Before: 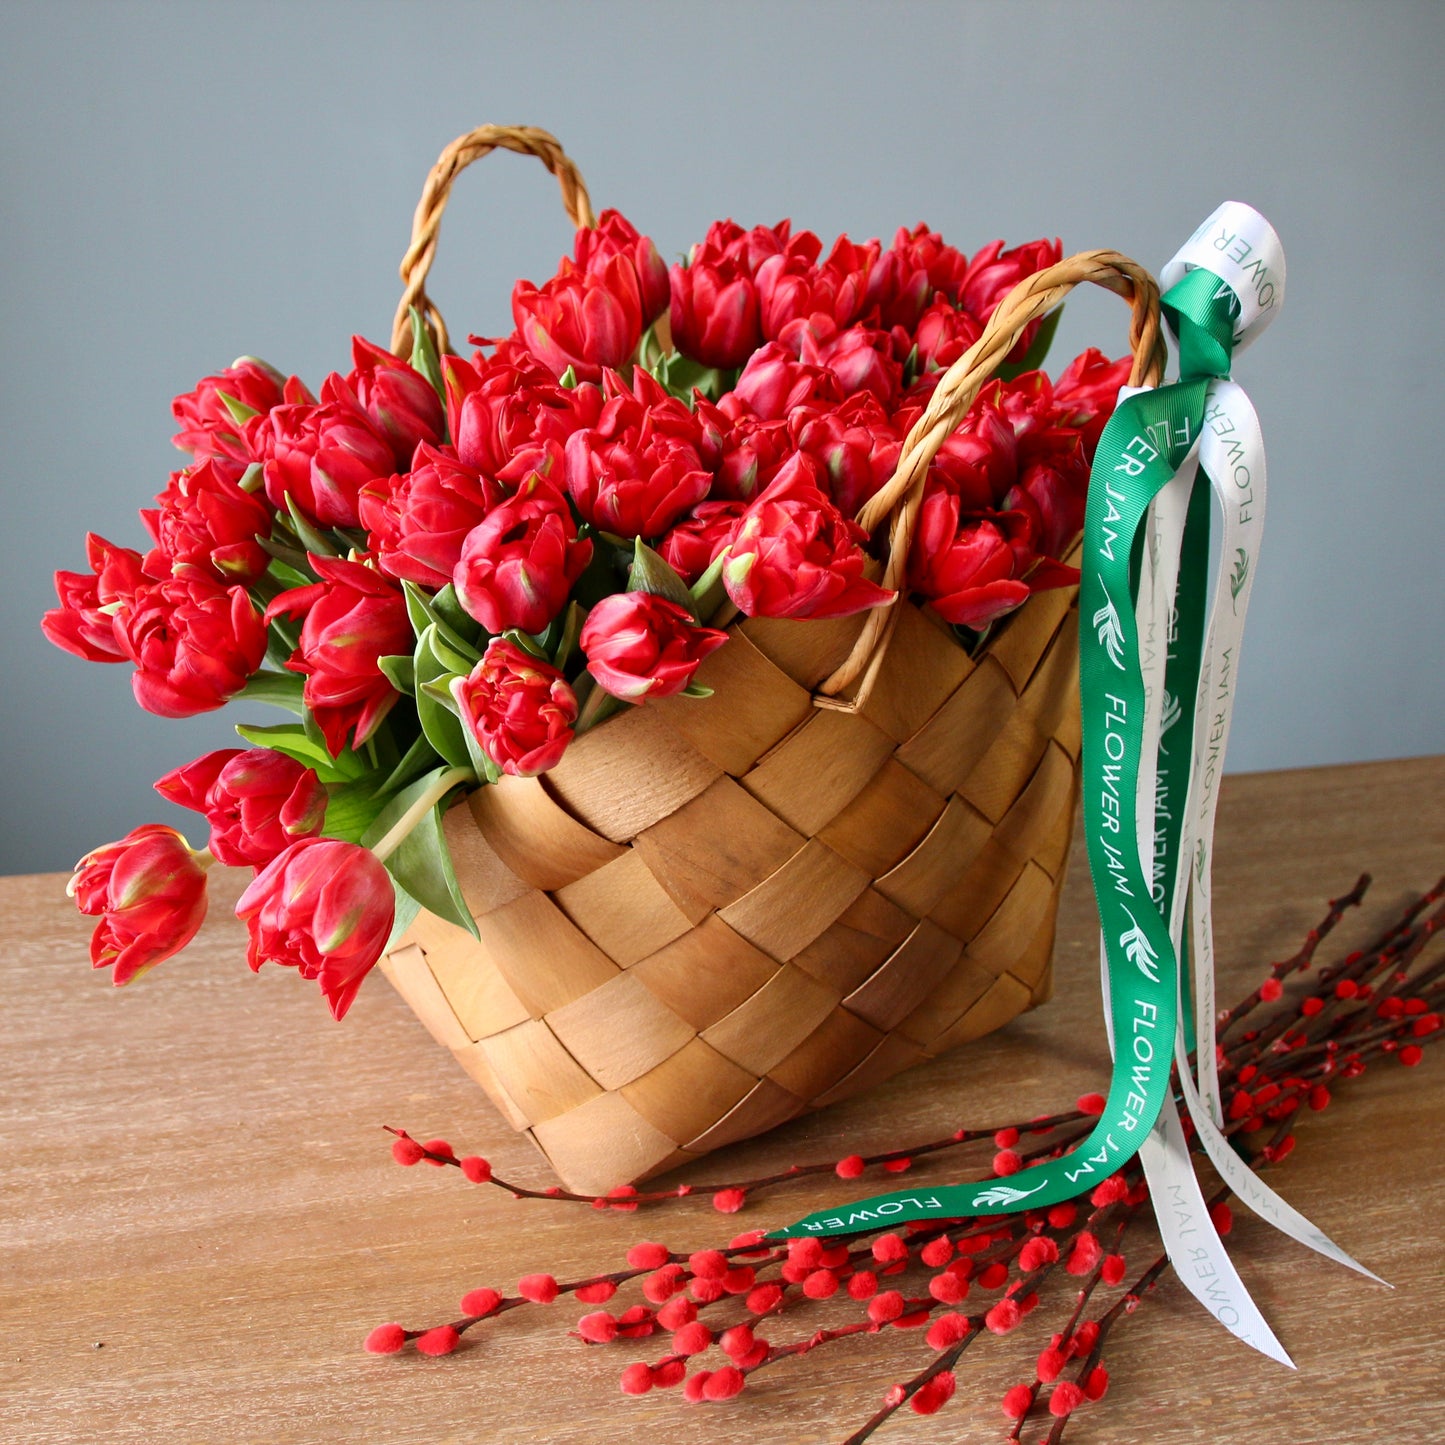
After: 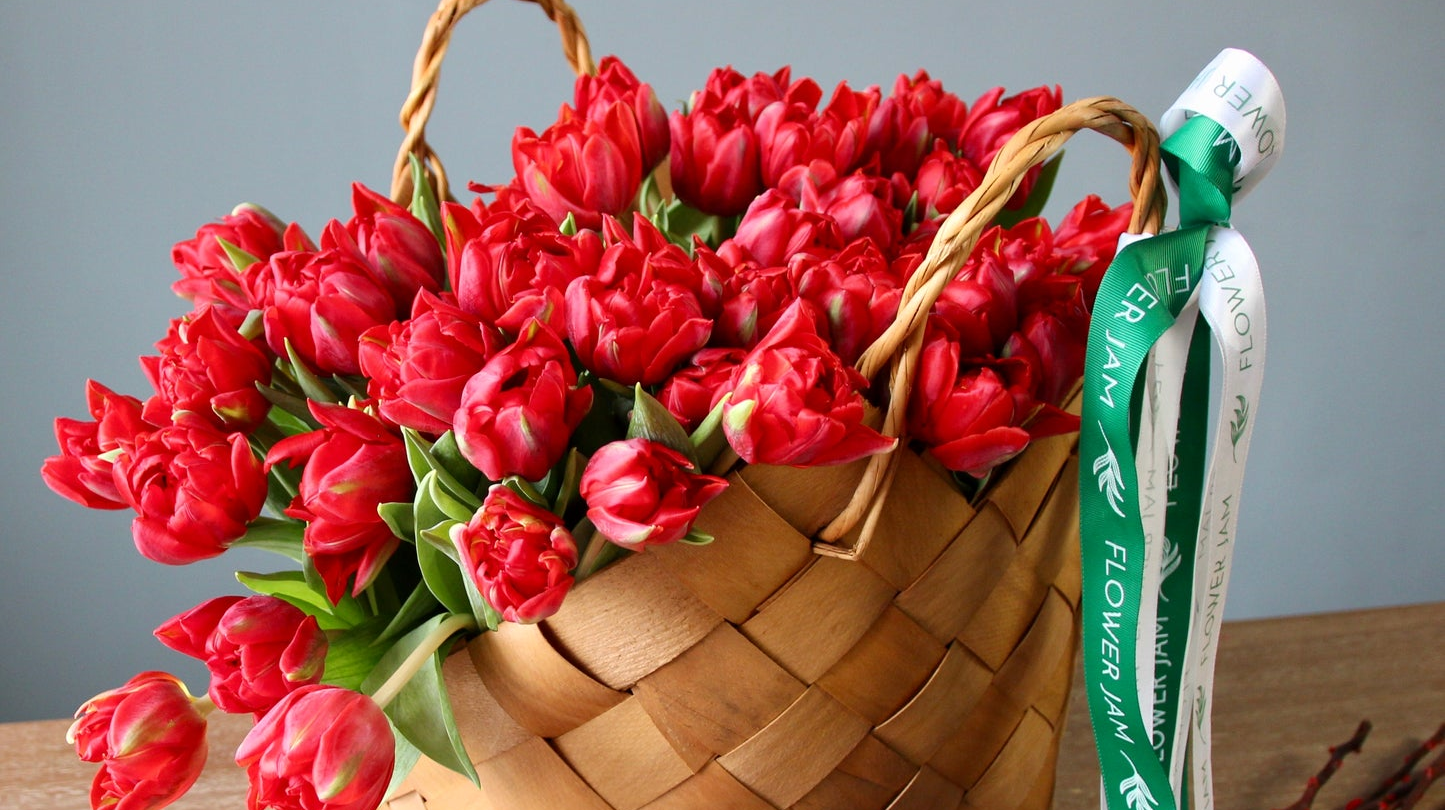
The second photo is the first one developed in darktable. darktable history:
crop and rotate: top 10.605%, bottom 33.274%
tone equalizer: on, module defaults
